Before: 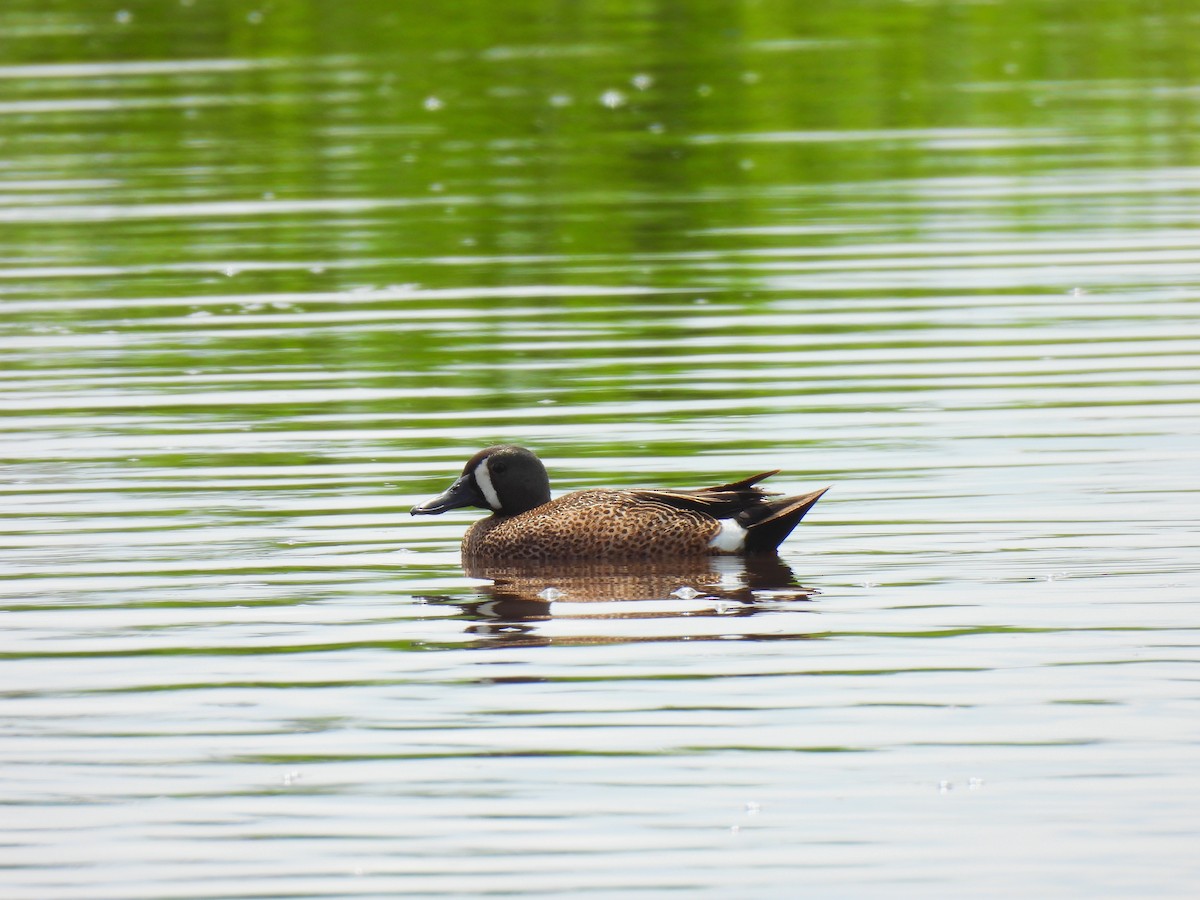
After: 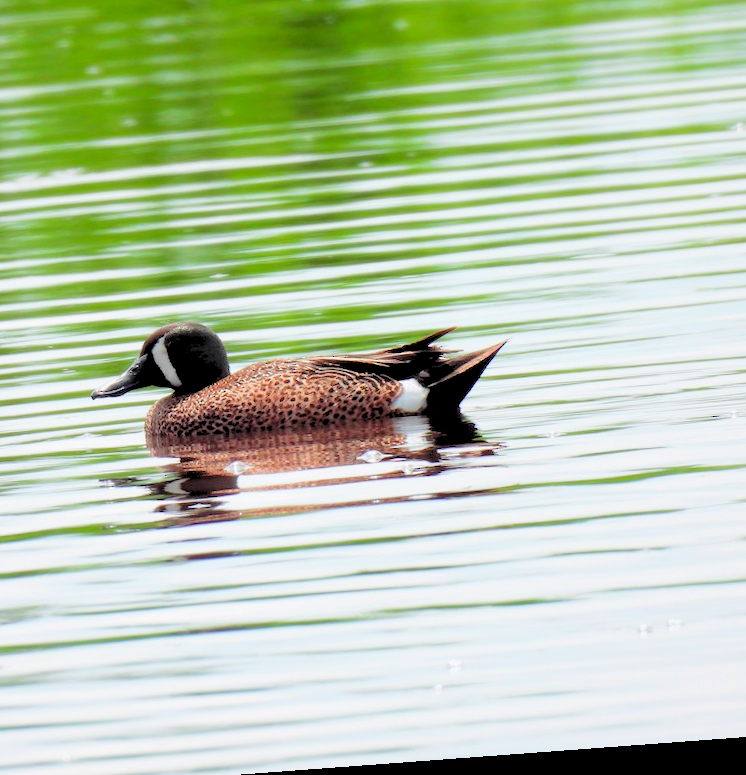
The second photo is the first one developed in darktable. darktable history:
rotate and perspective: rotation -4.25°, automatic cropping off
crop and rotate: left 28.256%, top 17.734%, right 12.656%, bottom 3.573%
levels: levels [0.093, 0.434, 0.988]
tone curve: curves: ch0 [(0, 0) (0.106, 0.041) (0.256, 0.197) (0.37, 0.336) (0.513, 0.481) (0.667, 0.629) (1, 1)]; ch1 [(0, 0) (0.502, 0.505) (0.553, 0.577) (1, 1)]; ch2 [(0, 0) (0.5, 0.495) (0.56, 0.544) (1, 1)], color space Lab, independent channels, preserve colors none
